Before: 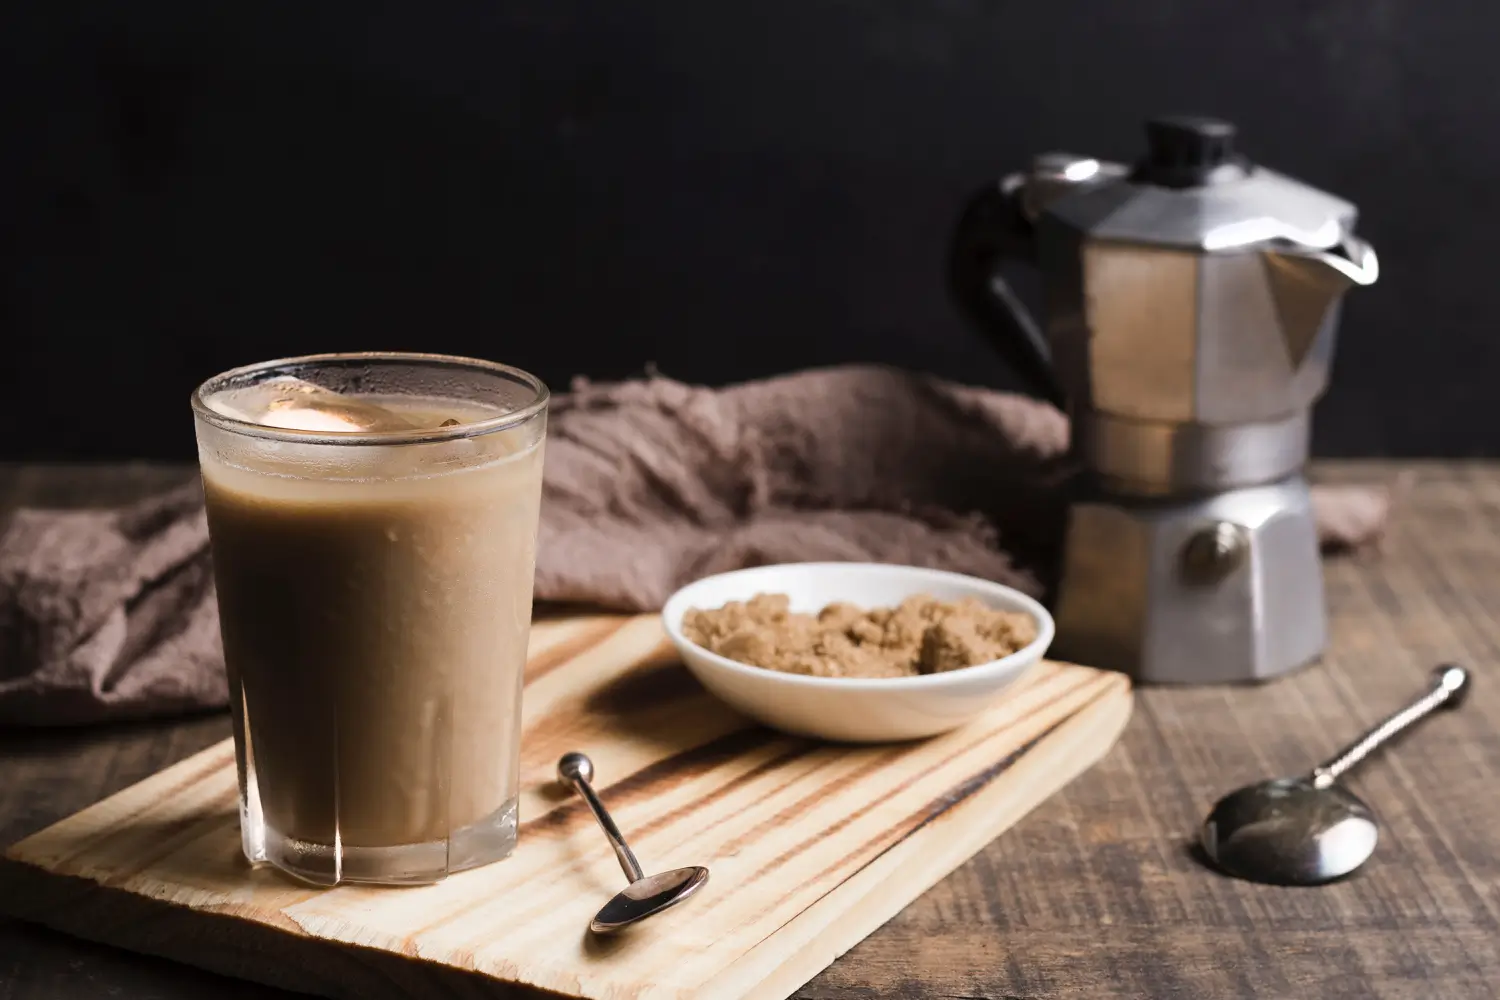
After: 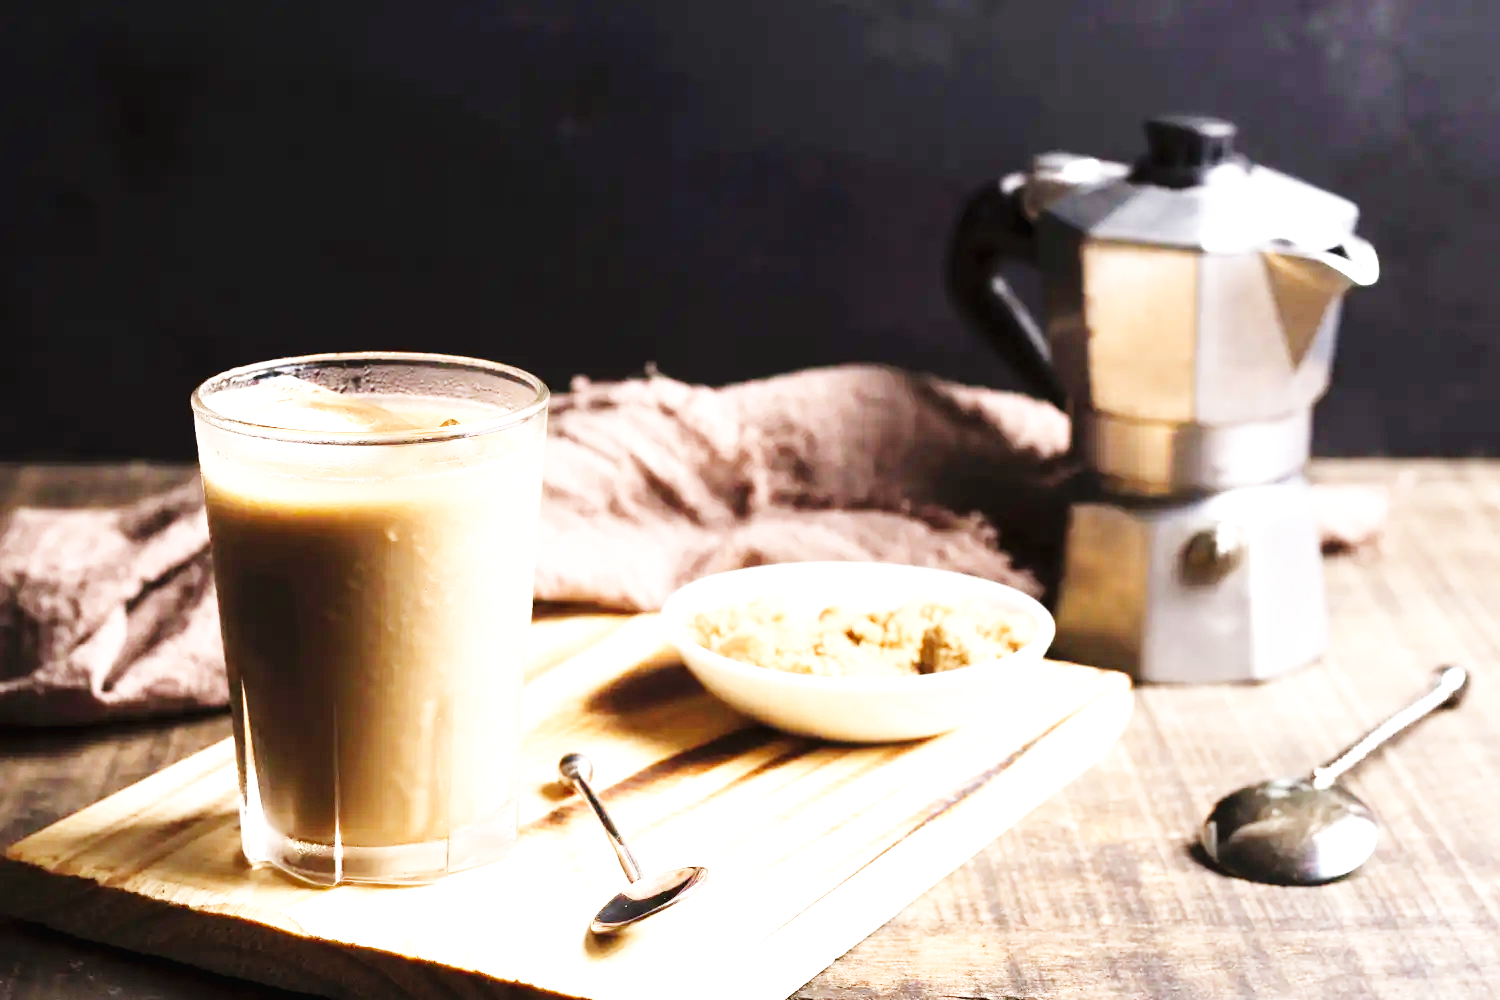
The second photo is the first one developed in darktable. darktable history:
base curve: curves: ch0 [(0, 0.003) (0.001, 0.002) (0.006, 0.004) (0.02, 0.022) (0.048, 0.086) (0.094, 0.234) (0.162, 0.431) (0.258, 0.629) (0.385, 0.8) (0.548, 0.918) (0.751, 0.988) (1, 1)], preserve colors none
exposure: black level correction 0, exposure 1.1 EV, compensate highlight preservation false
